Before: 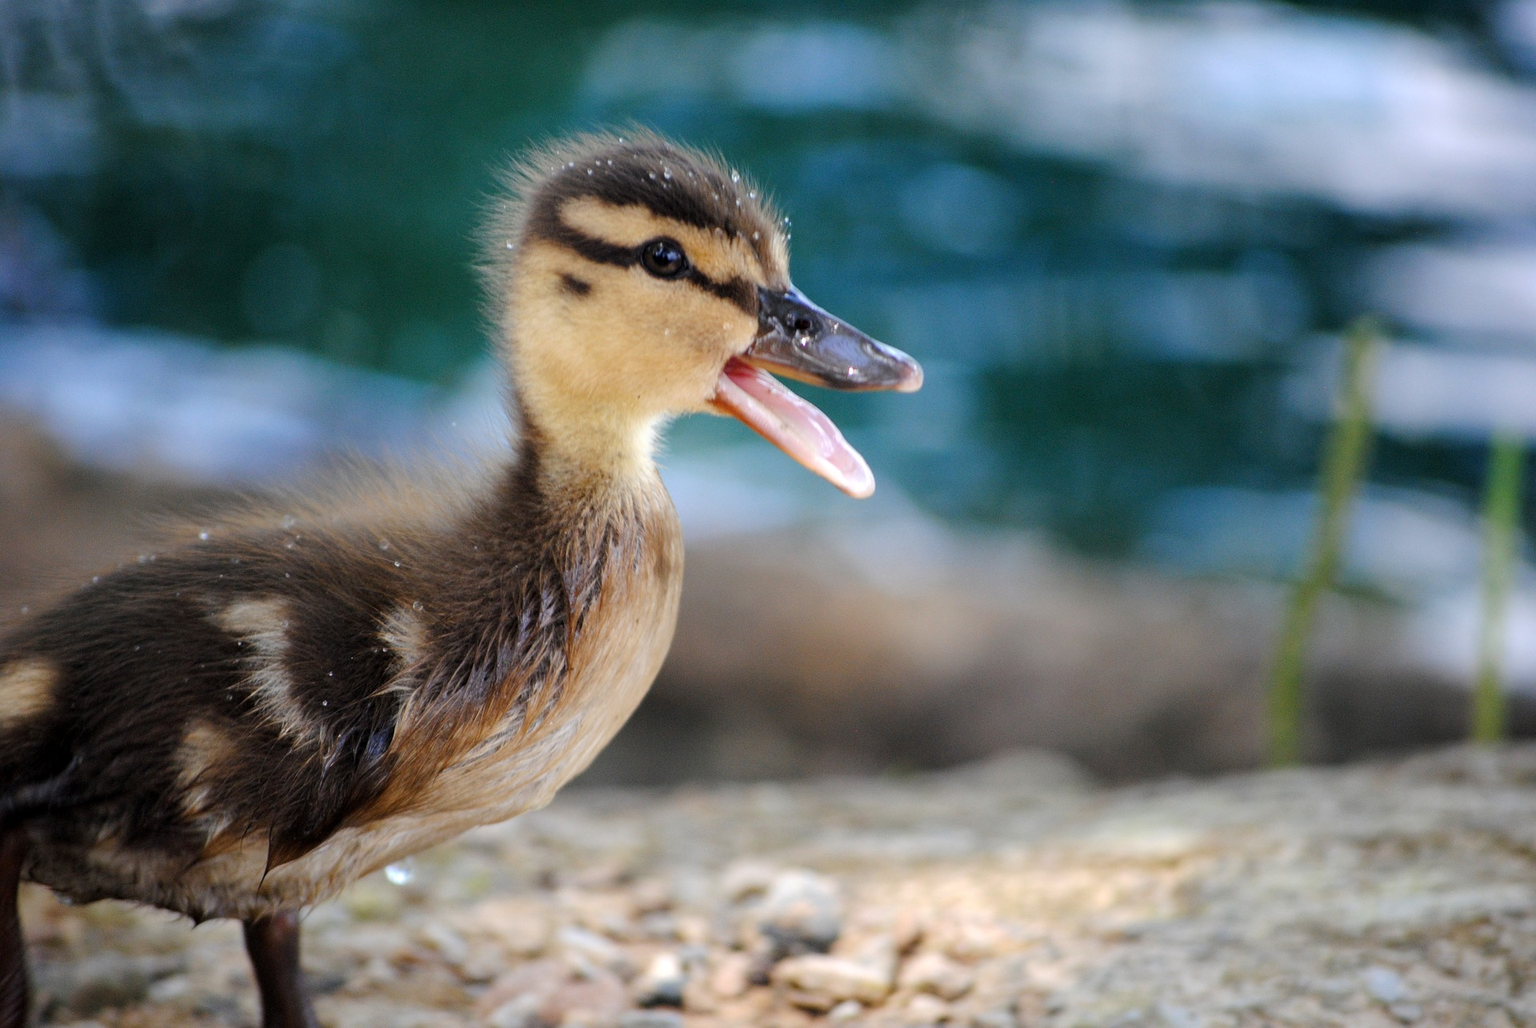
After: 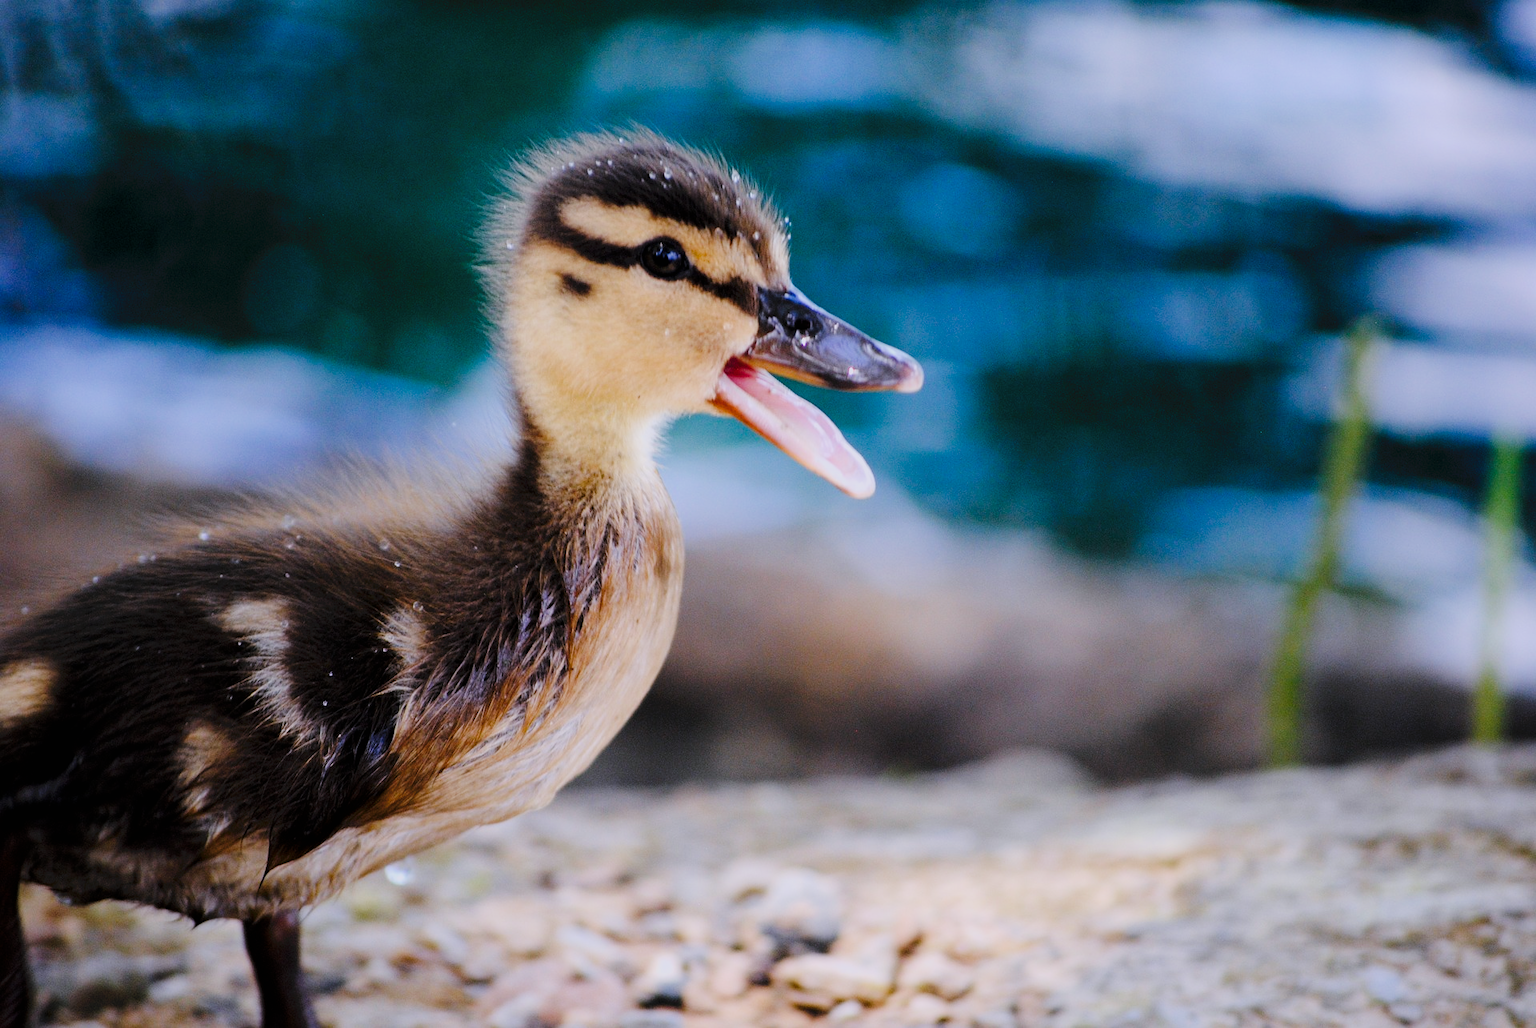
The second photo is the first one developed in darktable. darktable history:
white balance: red 1.004, blue 1.096
color balance rgb: shadows lift › luminance -20%, power › hue 72.24°, highlights gain › luminance 15%, global offset › hue 171.6°, perceptual saturation grading › global saturation 14.09%, perceptual saturation grading › highlights -25%, perceptual saturation grading › shadows 25%, global vibrance 25%, contrast 10%
filmic rgb: black relative exposure -7.65 EV, white relative exposure 4.56 EV, hardness 3.61
tone curve: curves: ch0 [(0, 0) (0.003, 0.005) (0.011, 0.021) (0.025, 0.042) (0.044, 0.065) (0.069, 0.074) (0.1, 0.092) (0.136, 0.123) (0.177, 0.159) (0.224, 0.2) (0.277, 0.252) (0.335, 0.32) (0.399, 0.392) (0.468, 0.468) (0.543, 0.549) (0.623, 0.638) (0.709, 0.721) (0.801, 0.812) (0.898, 0.896) (1, 1)], preserve colors none
